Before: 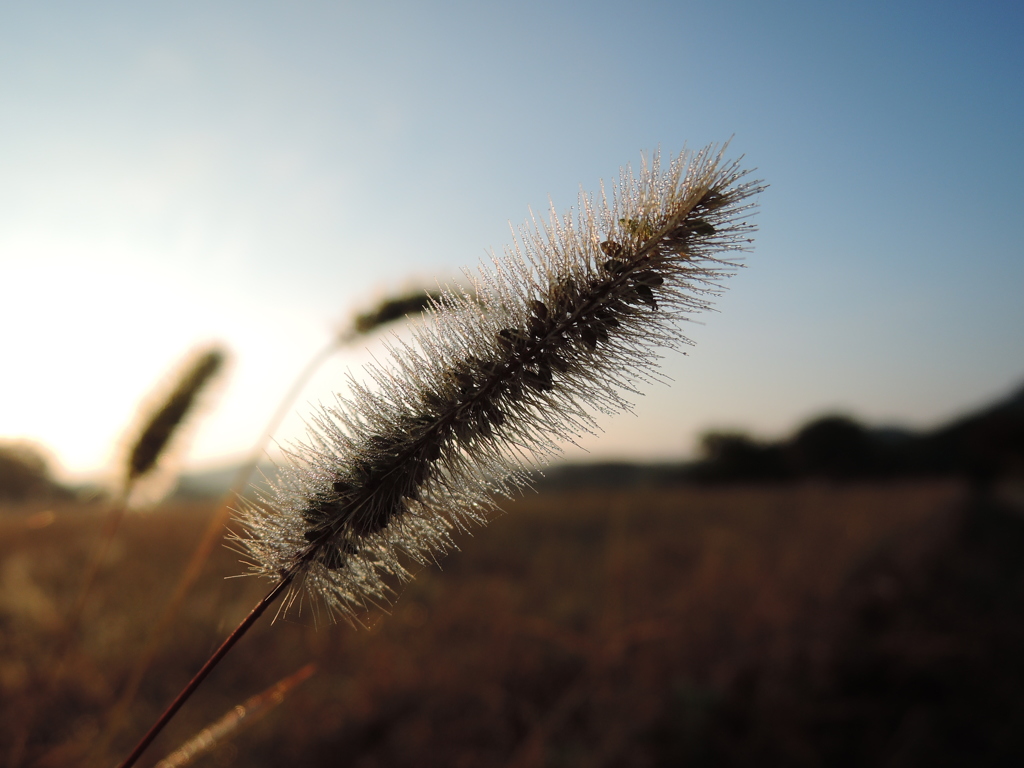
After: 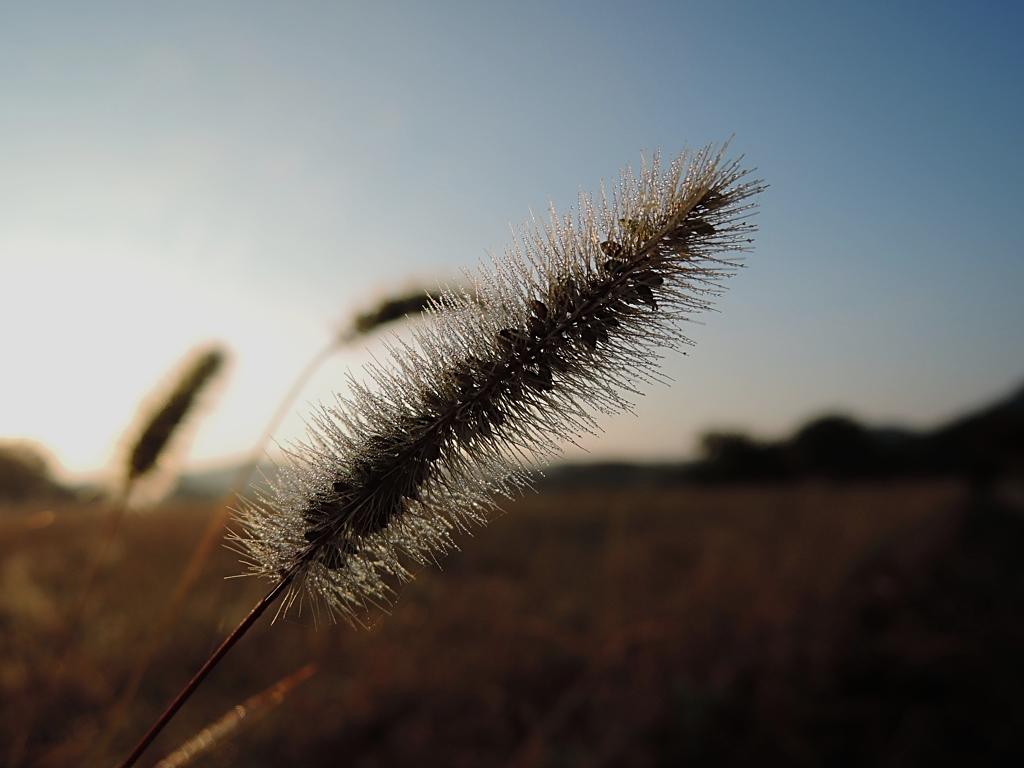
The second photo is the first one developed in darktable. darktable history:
sharpen: on, module defaults
exposure: exposure -0.444 EV, compensate highlight preservation false
